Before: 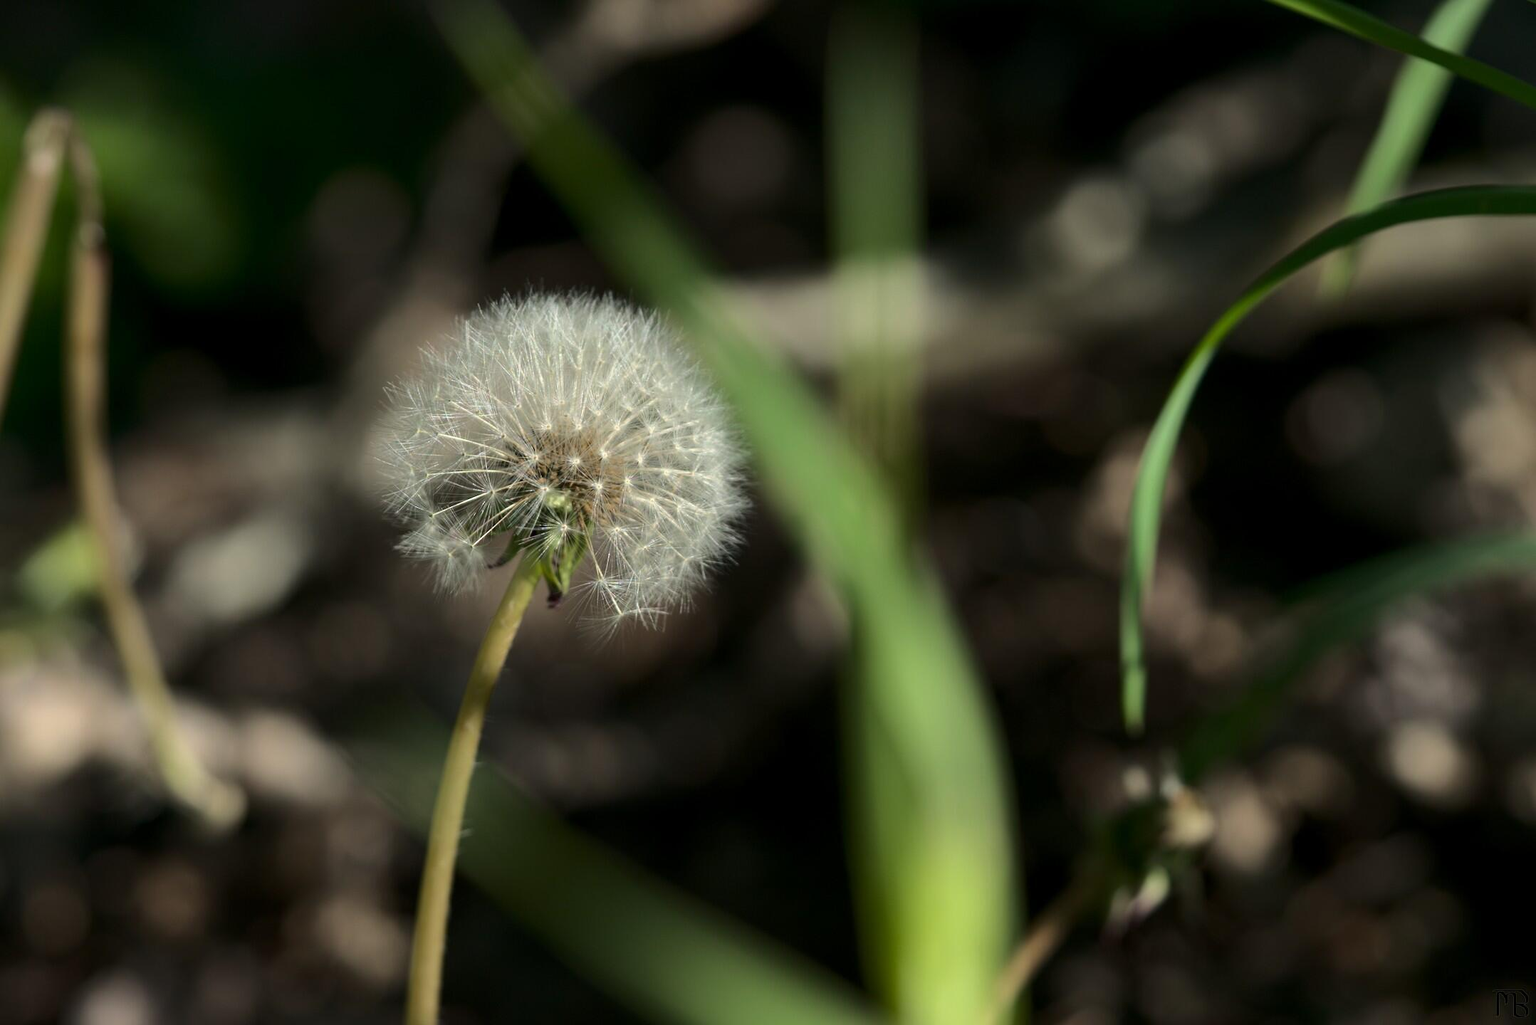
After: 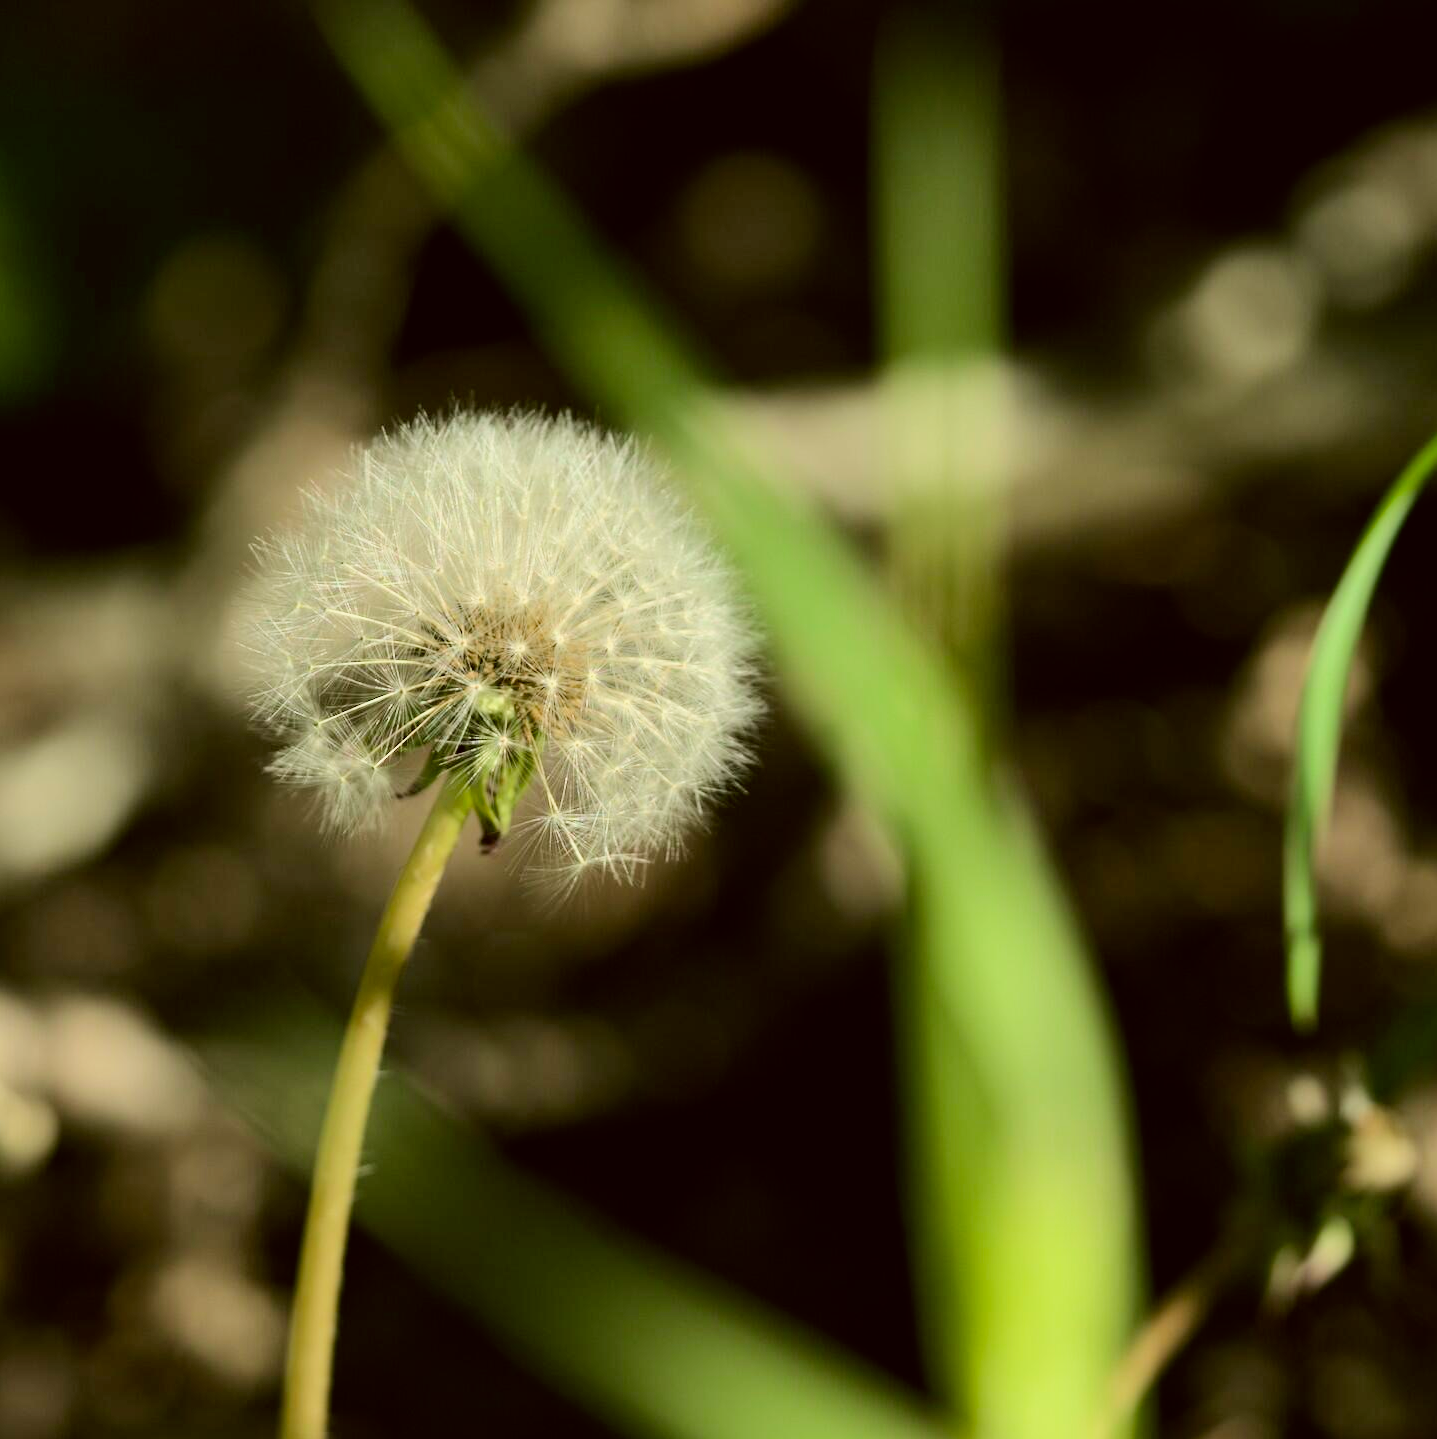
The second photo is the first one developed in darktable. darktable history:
filmic rgb: black relative exposure -7.65 EV, white relative exposure 4.56 EV, threshold 3.01 EV, hardness 3.61, color science v6 (2022), enable highlight reconstruction true
crop and rotate: left 13.448%, right 19.921%
color correction: highlights a* -1.31, highlights b* 10.08, shadows a* 0.28, shadows b* 18.97
exposure: black level correction 0, exposure 1 EV, compensate highlight preservation false
